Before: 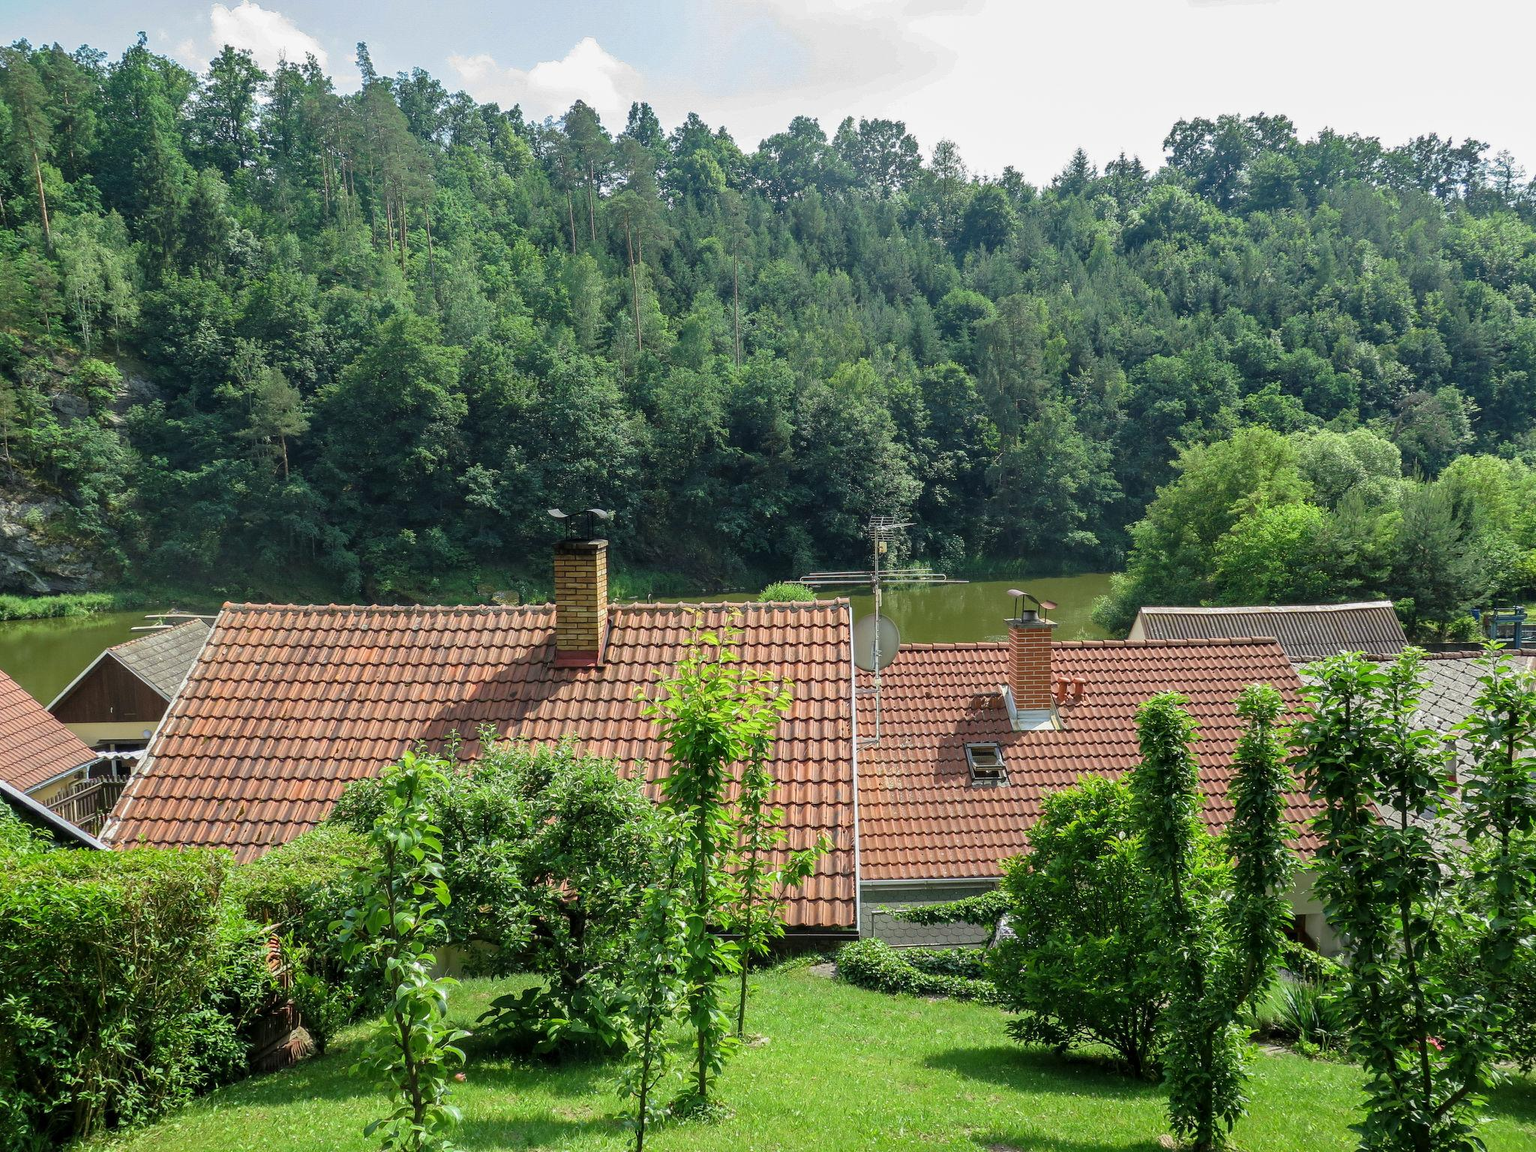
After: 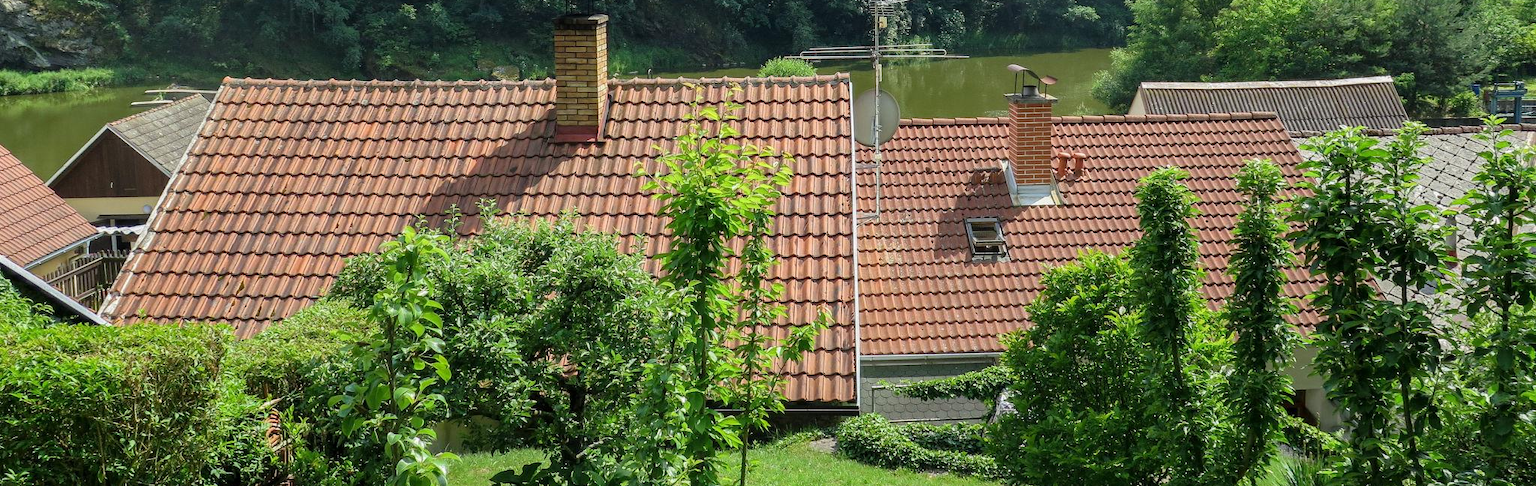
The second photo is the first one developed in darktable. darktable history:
crop: top 45.578%, bottom 12.193%
